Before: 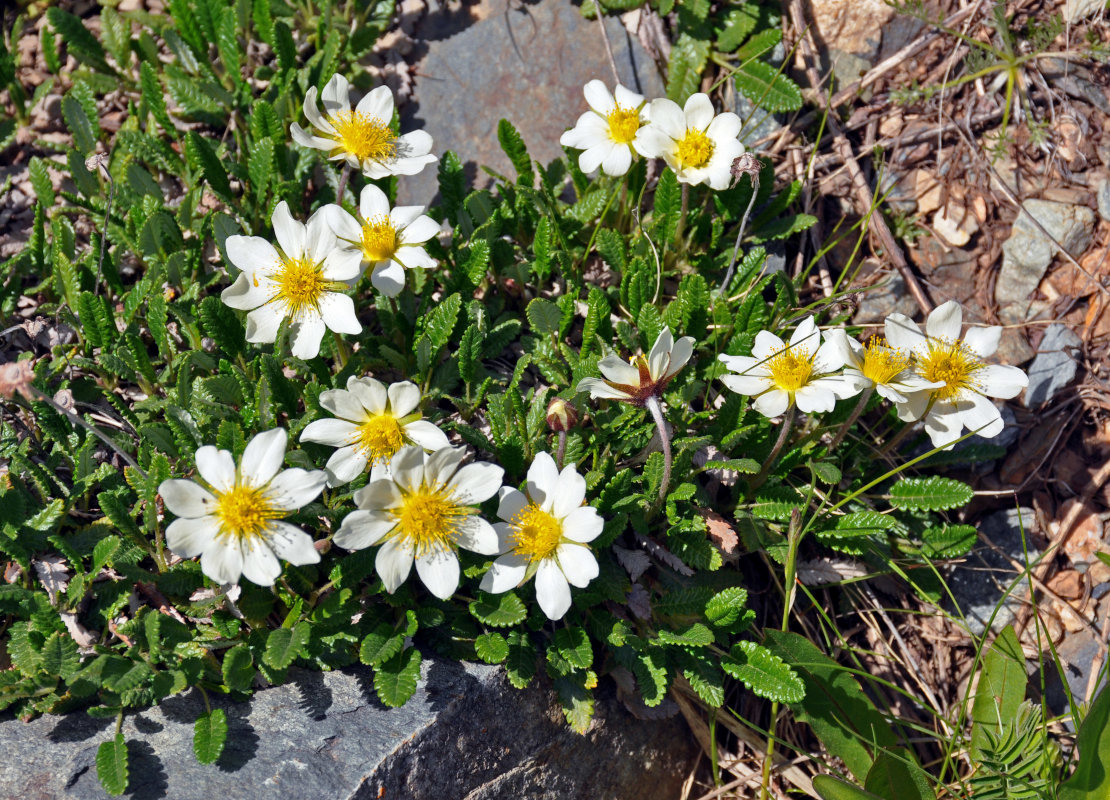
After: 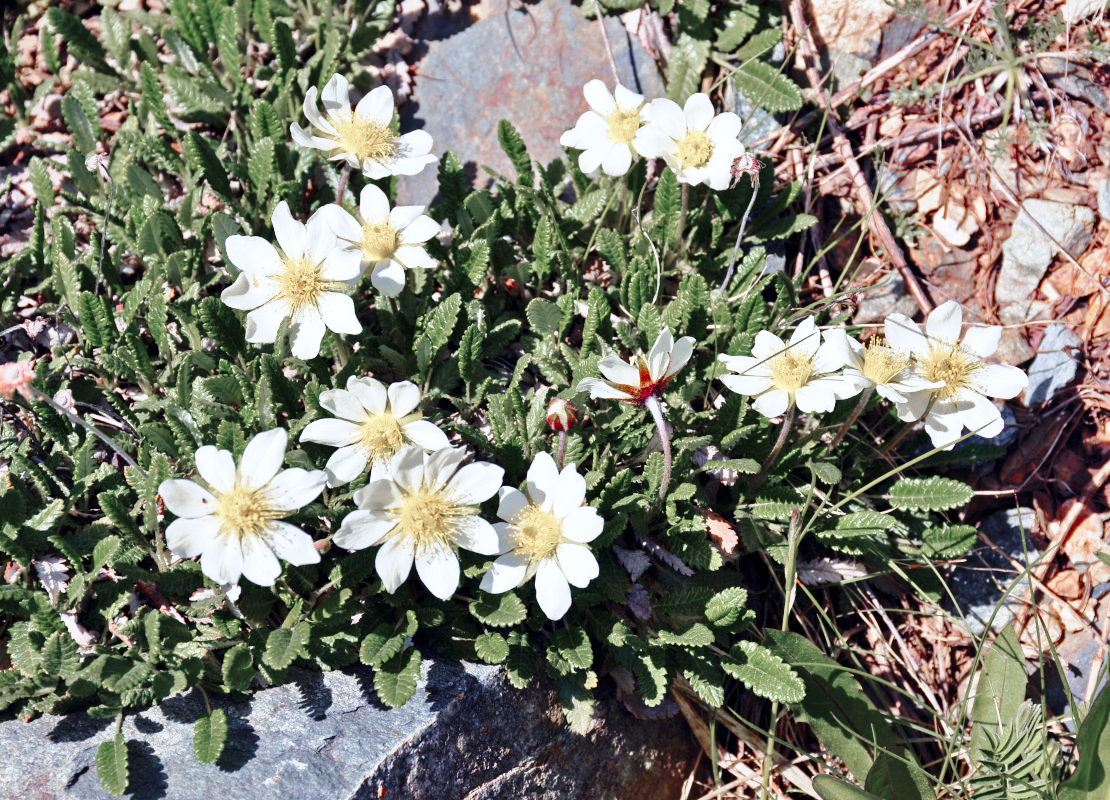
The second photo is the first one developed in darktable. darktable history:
color correction: highlights a* -0.096, highlights b* -5.16, shadows a* -0.136, shadows b* -0.148
base curve: curves: ch0 [(0, 0) (0.028, 0.03) (0.121, 0.232) (0.46, 0.748) (0.859, 0.968) (1, 1)], preserve colors none
color zones: curves: ch1 [(0, 0.708) (0.088, 0.648) (0.245, 0.187) (0.429, 0.326) (0.571, 0.498) (0.714, 0.5) (0.857, 0.5) (1, 0.708)]
